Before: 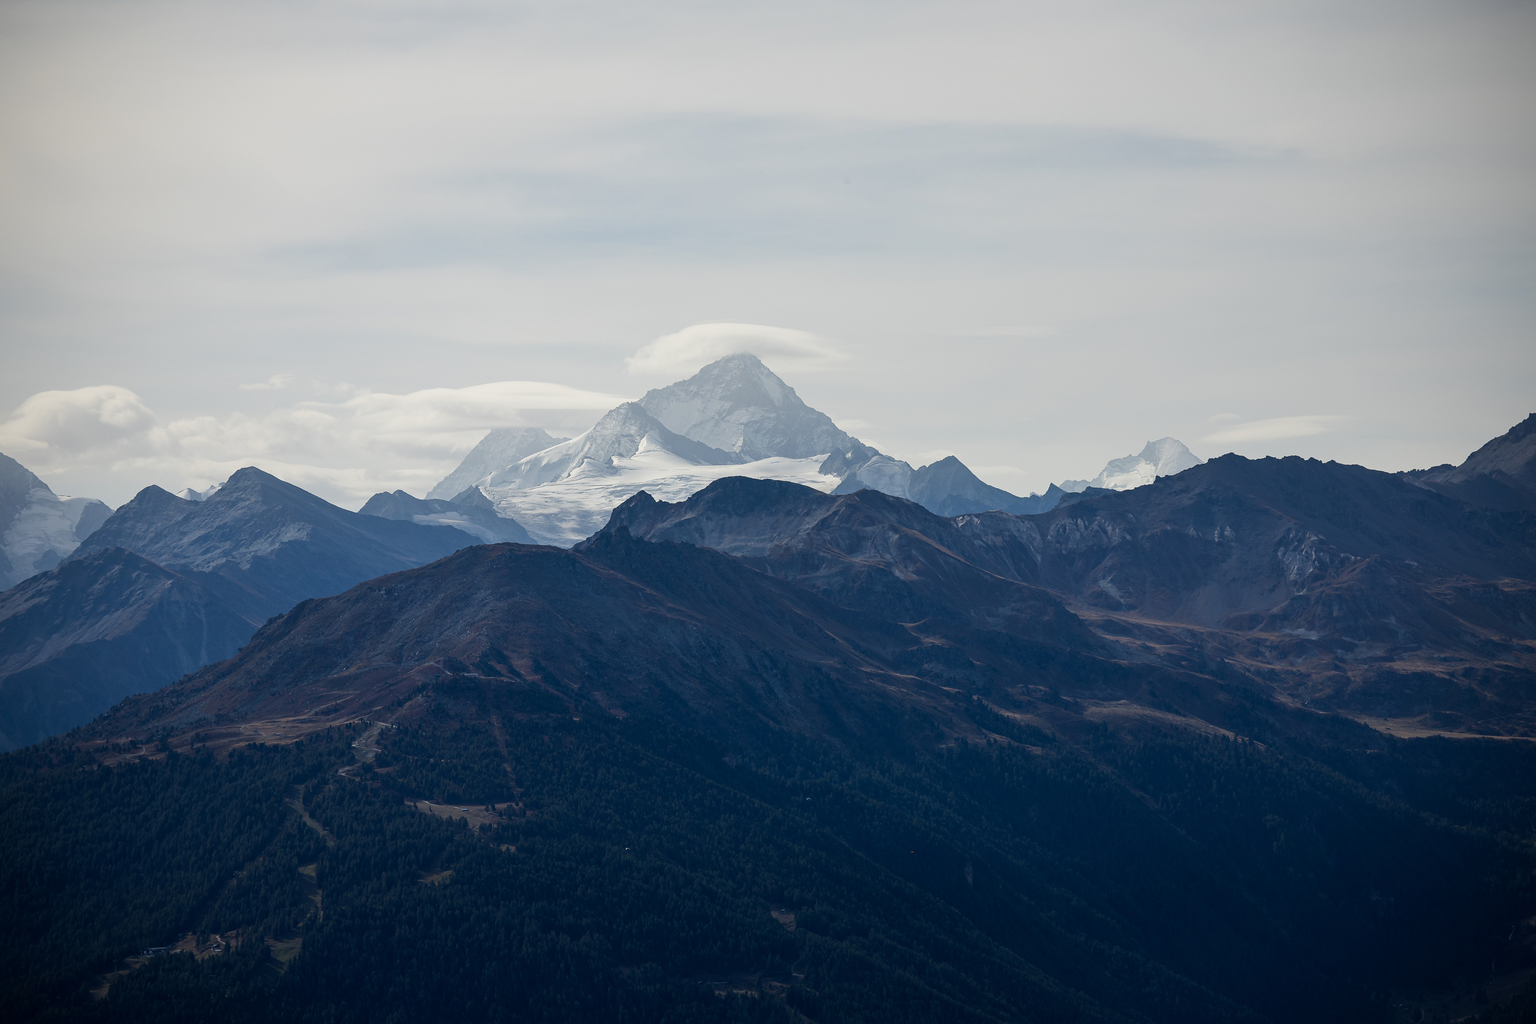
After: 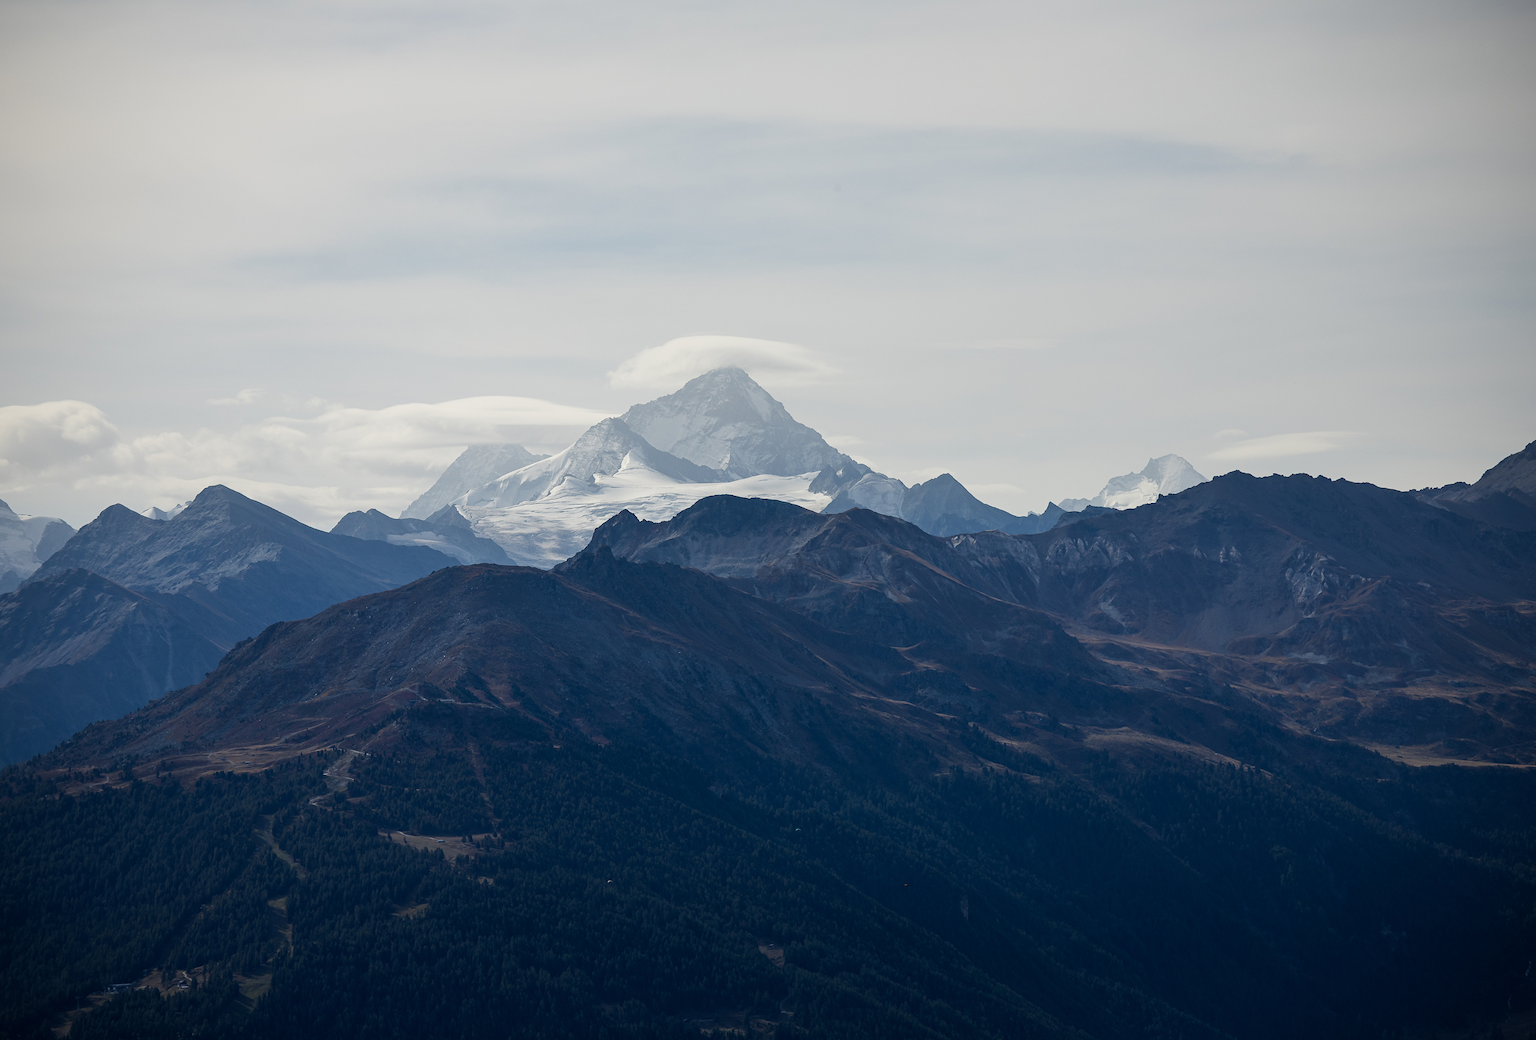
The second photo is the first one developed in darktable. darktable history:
crop and rotate: left 2.655%, right 1.029%, bottom 2.104%
